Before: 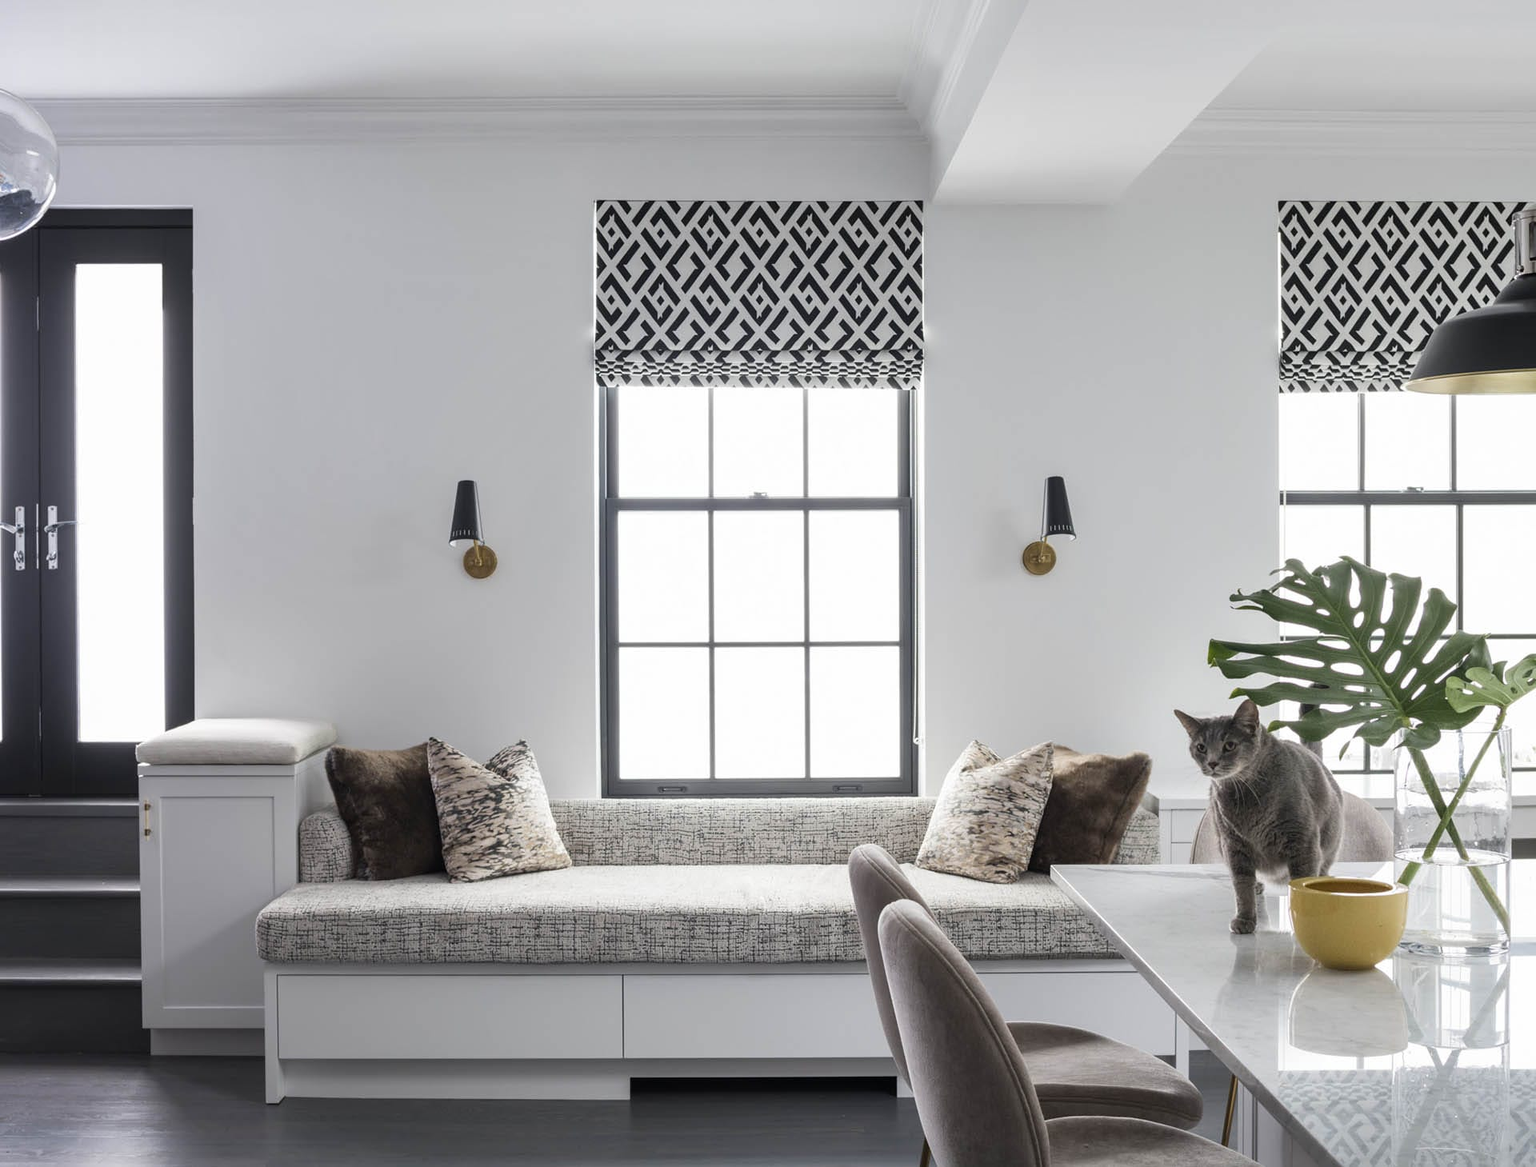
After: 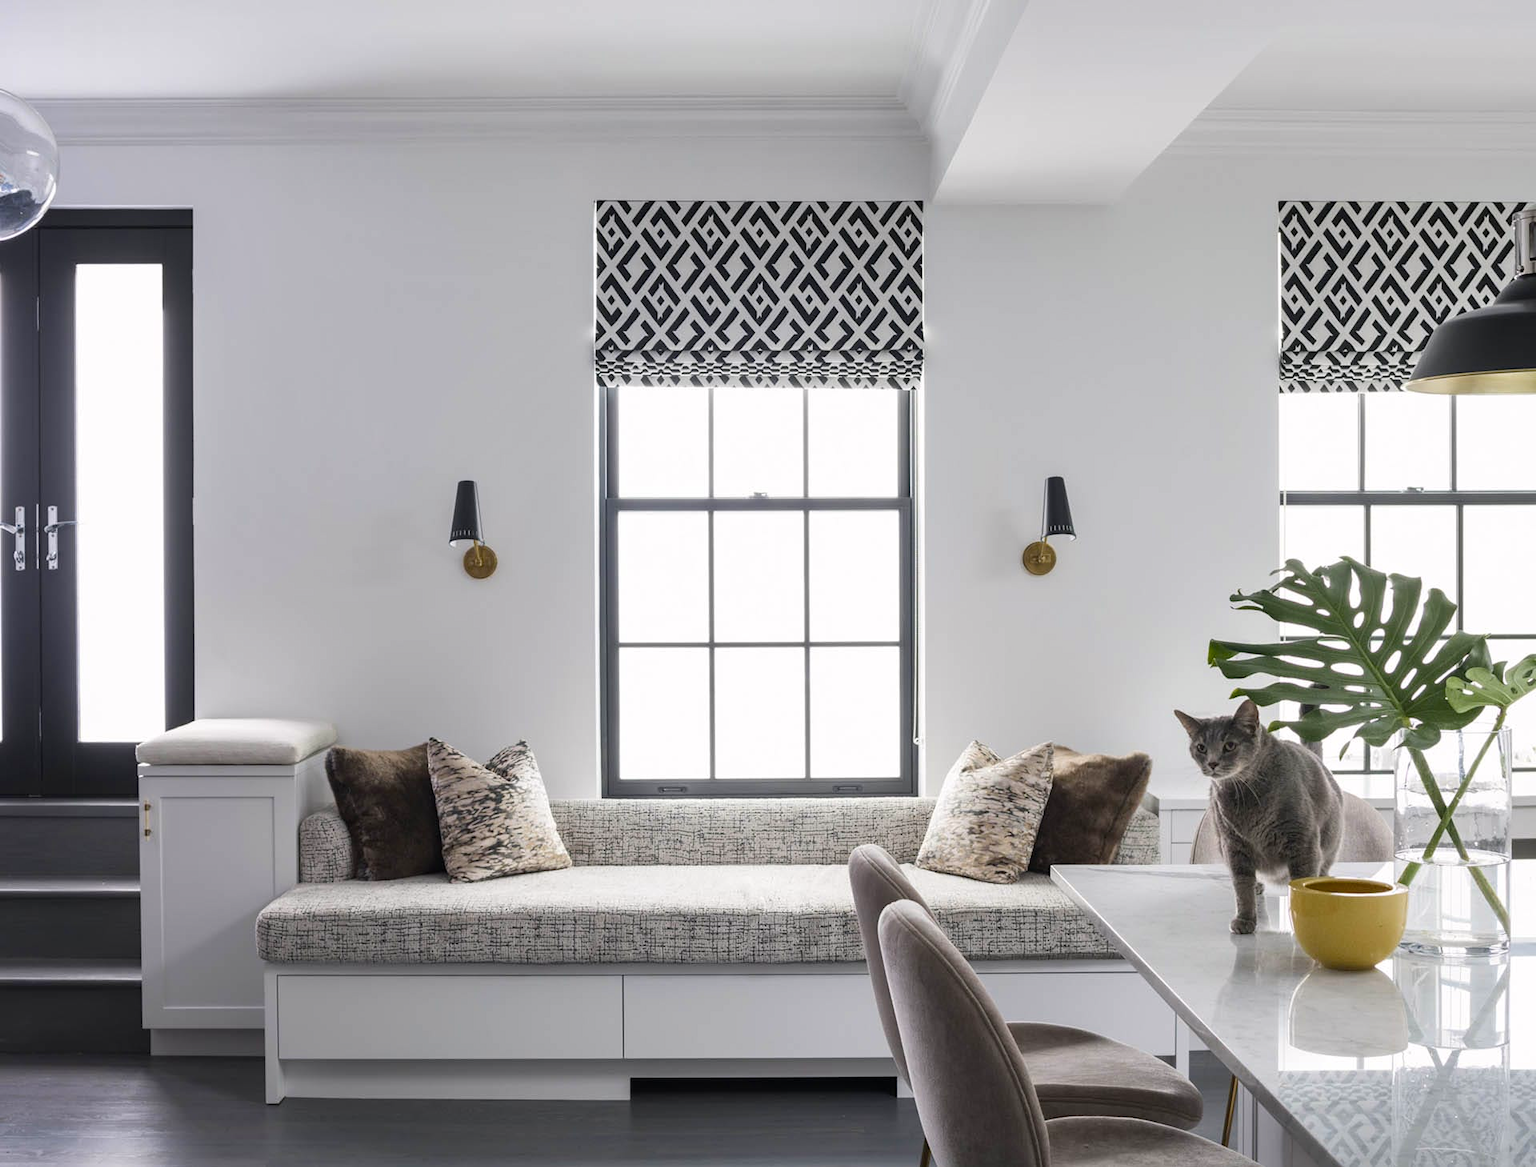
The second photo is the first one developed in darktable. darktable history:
color balance rgb: highlights gain › chroma 0.18%, highlights gain › hue 332.56°, perceptual saturation grading › global saturation 9.886%, global vibrance 15.902%, saturation formula JzAzBz (2021)
